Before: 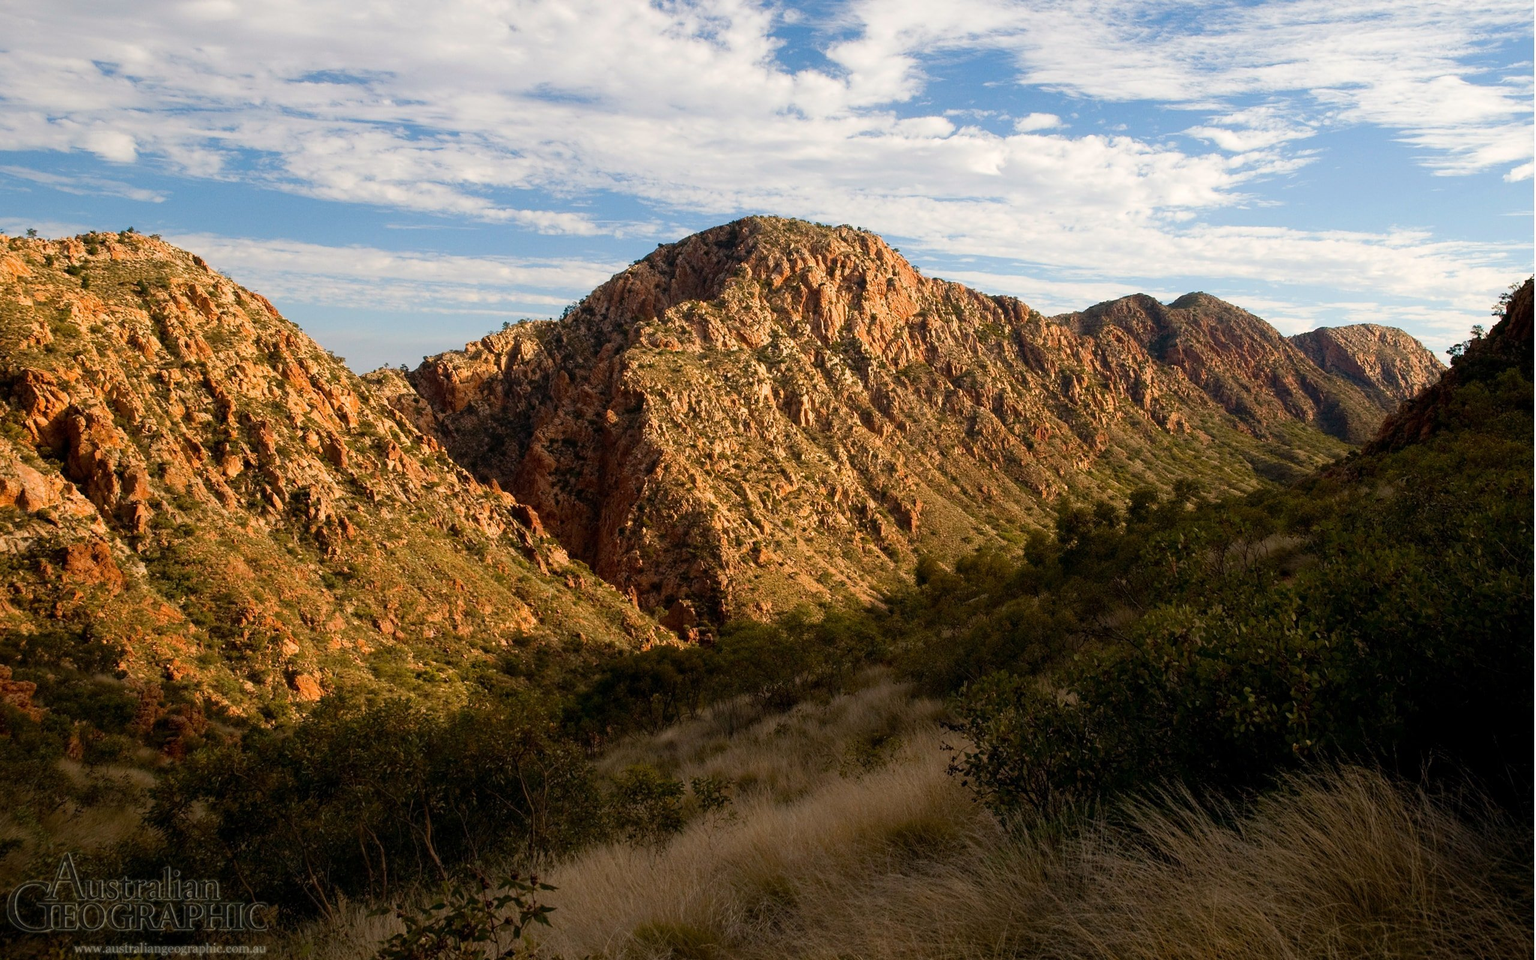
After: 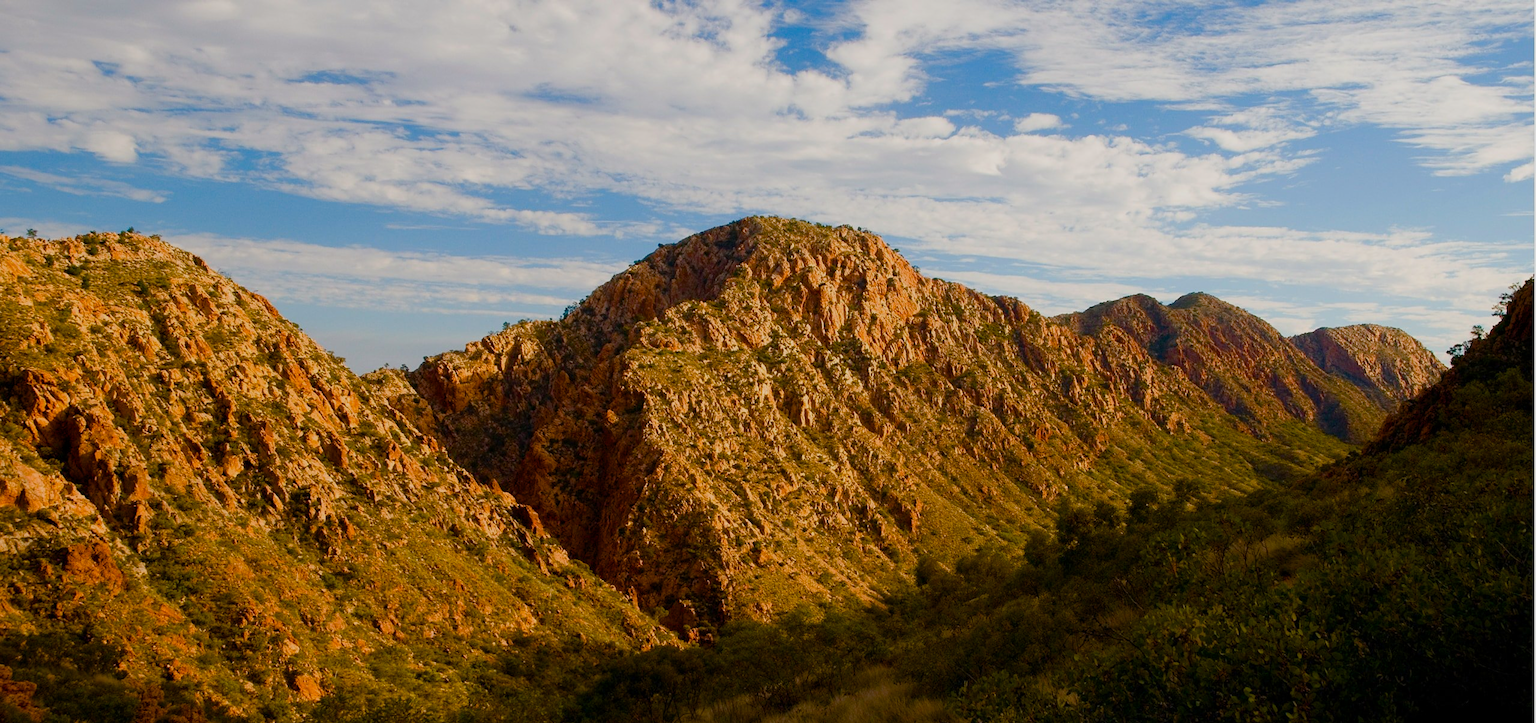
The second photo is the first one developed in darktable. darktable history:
crop: bottom 24.586%
color balance rgb: power › luminance -14.841%, linear chroma grading › shadows 18.849%, linear chroma grading › highlights 2.74%, linear chroma grading › mid-tones 10.31%, perceptual saturation grading › global saturation 34.759%, perceptual saturation grading › highlights -29.987%, perceptual saturation grading › shadows 34.92%, contrast -20.028%
